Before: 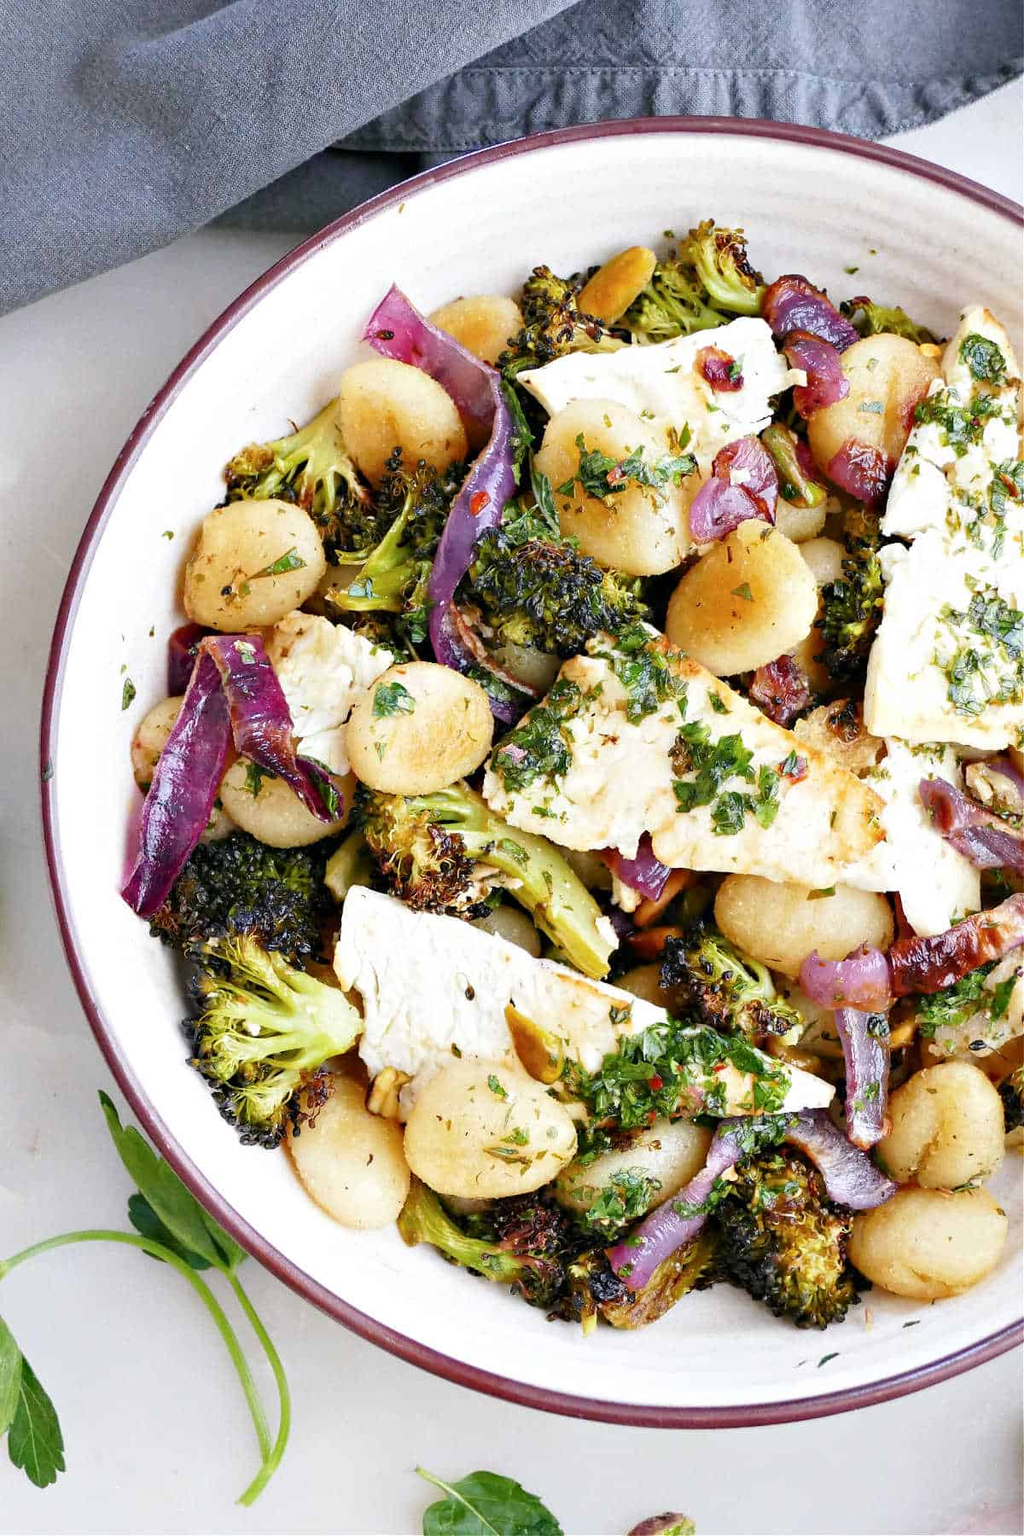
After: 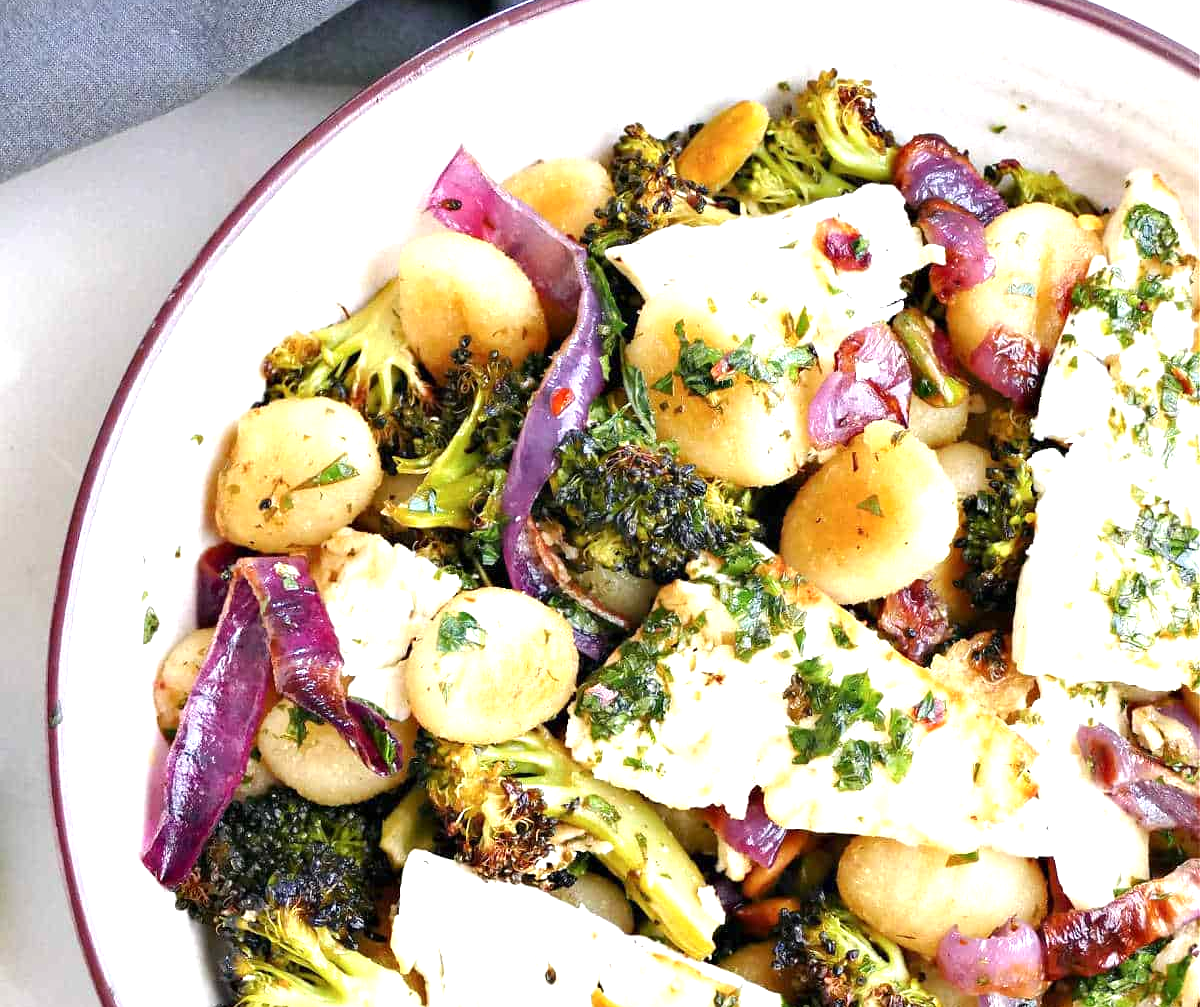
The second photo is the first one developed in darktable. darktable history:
exposure: exposure 0.604 EV, compensate highlight preservation false
tone equalizer: edges refinement/feathering 500, mask exposure compensation -1.57 EV, preserve details no
crop and rotate: top 10.495%, bottom 33.526%
